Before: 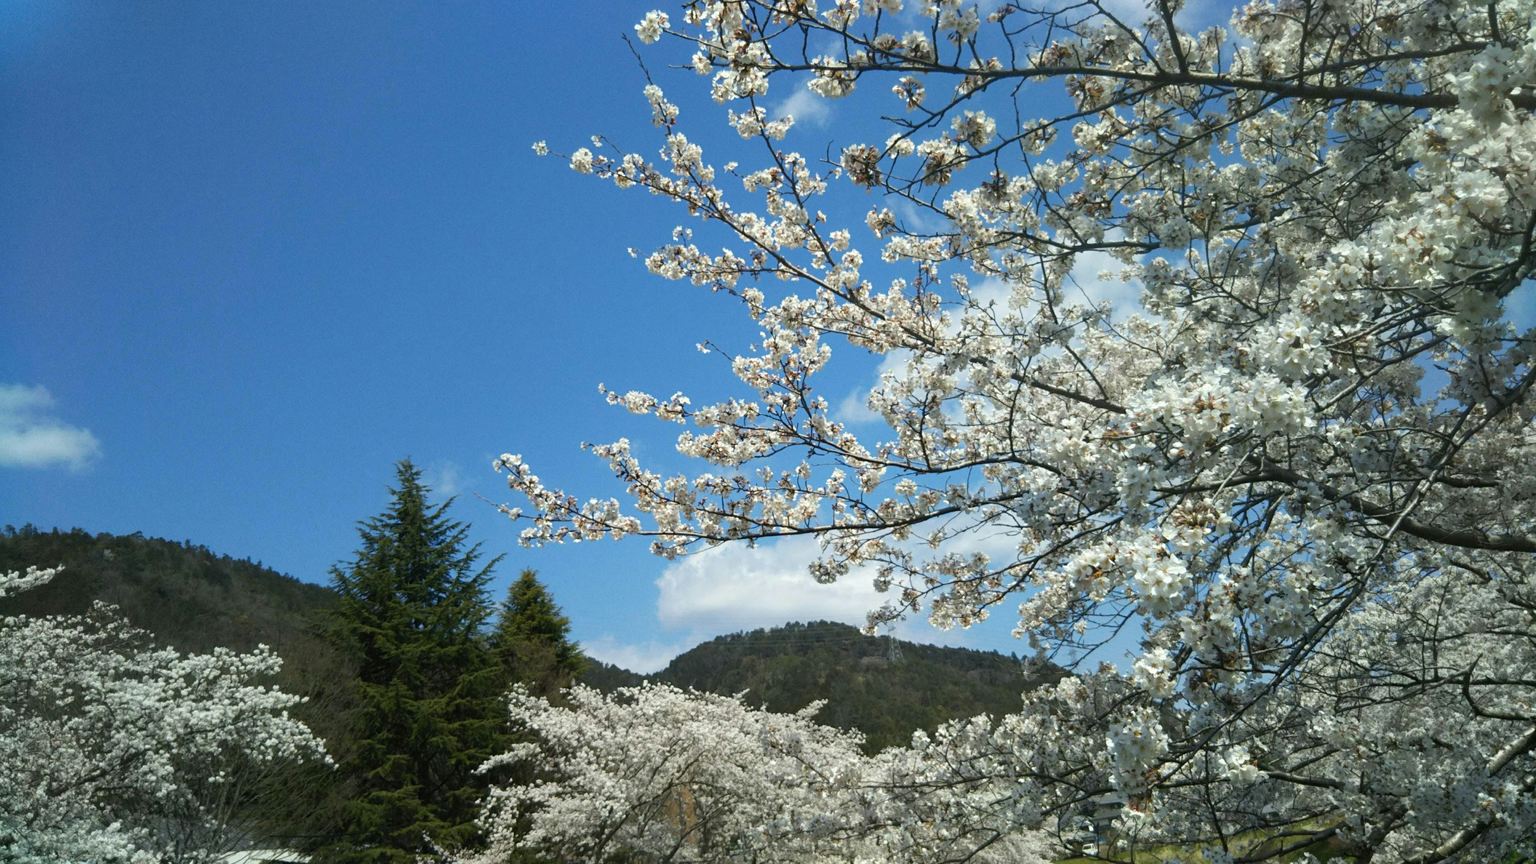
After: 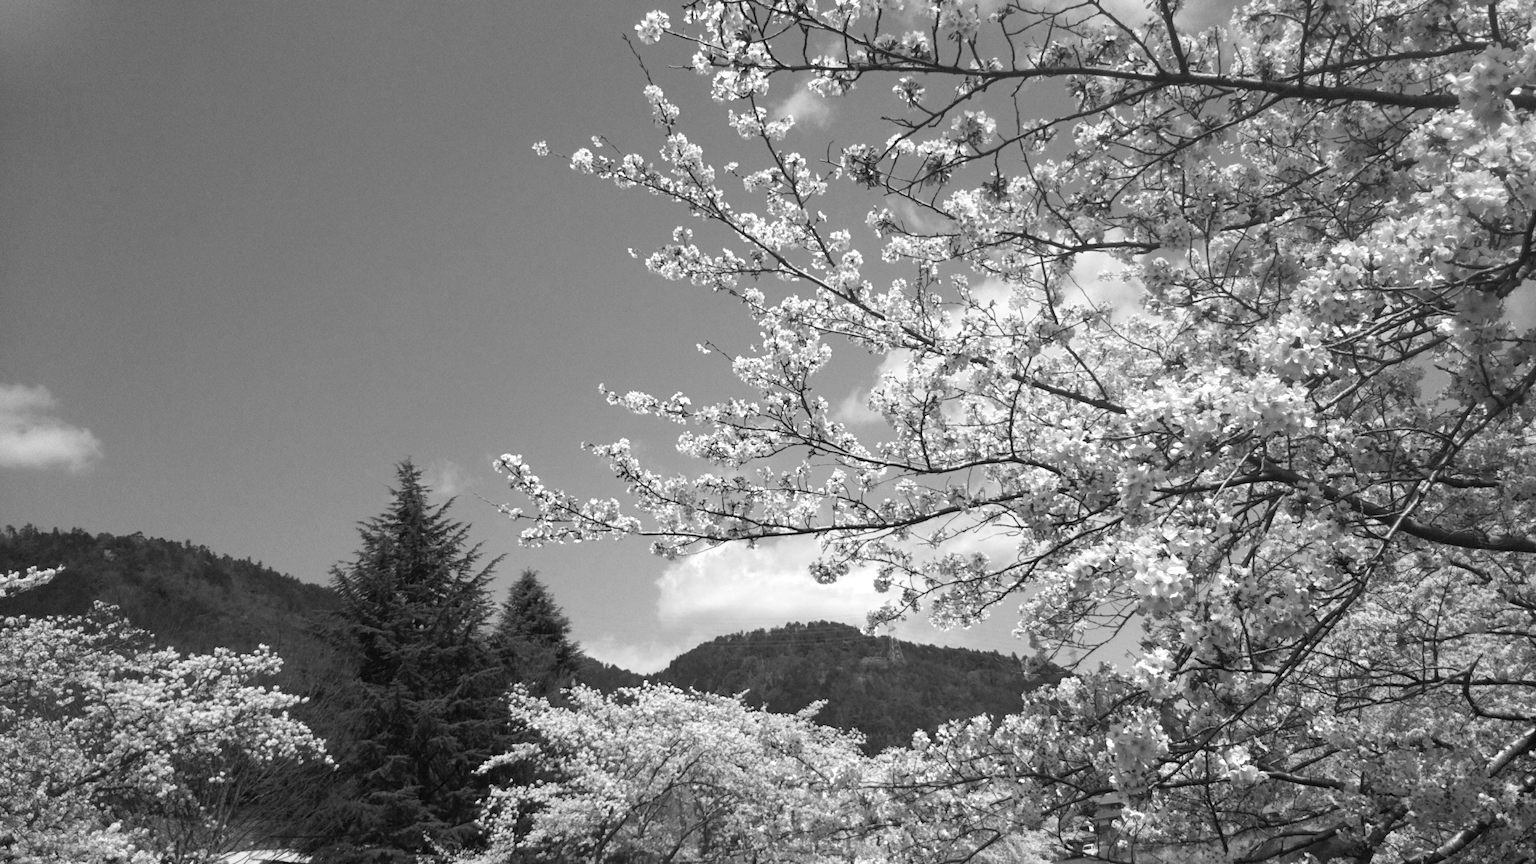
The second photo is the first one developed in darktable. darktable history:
exposure: exposure 0.376 EV, compensate highlight preservation false
color correction: highlights a* -5.94, highlights b* 11.19
color zones: curves: ch0 [(0.004, 0.588) (0.116, 0.636) (0.259, 0.476) (0.423, 0.464) (0.75, 0.5)]; ch1 [(0, 0) (0.143, 0) (0.286, 0) (0.429, 0) (0.571, 0) (0.714, 0) (0.857, 0)]
color balance rgb: linear chroma grading › global chroma 15%, perceptual saturation grading › global saturation 30%
